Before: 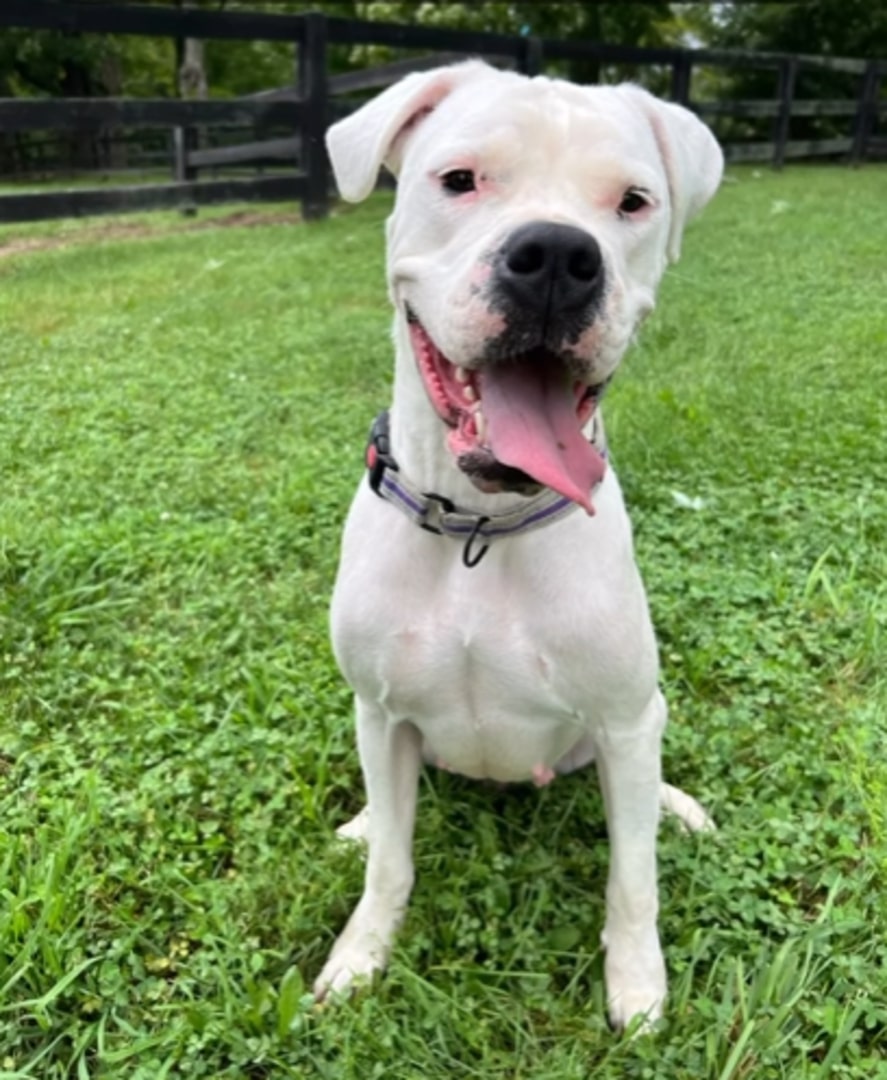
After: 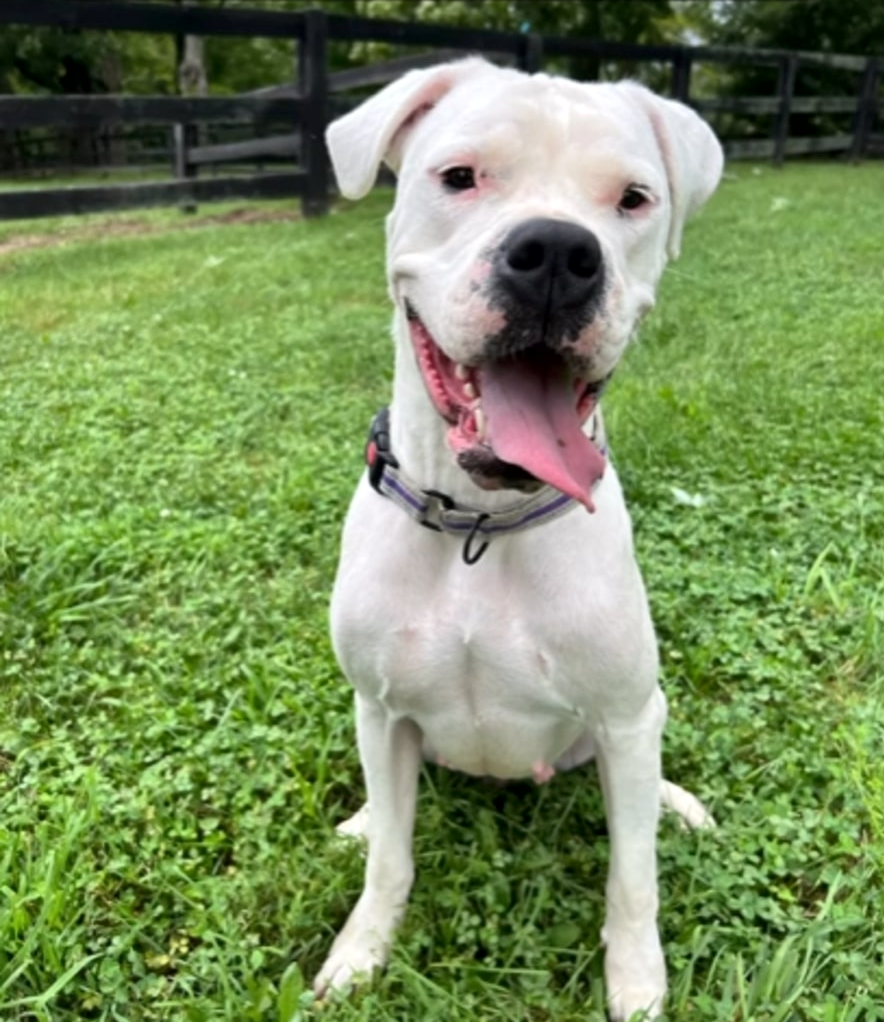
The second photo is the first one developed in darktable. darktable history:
crop: top 0.28%, right 0.264%, bottom 5.031%
local contrast: mode bilateral grid, contrast 21, coarseness 50, detail 130%, midtone range 0.2
